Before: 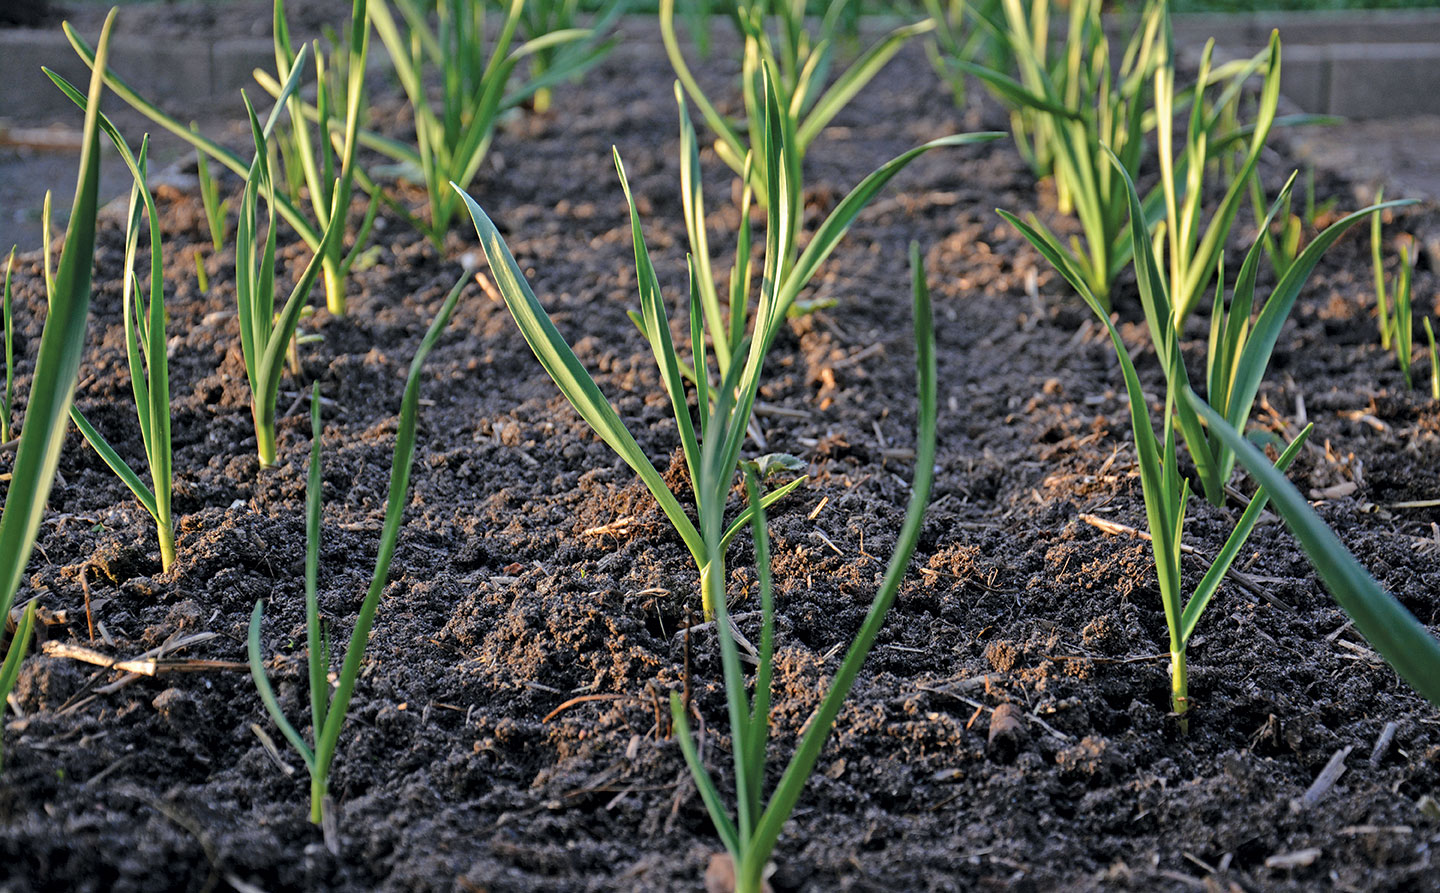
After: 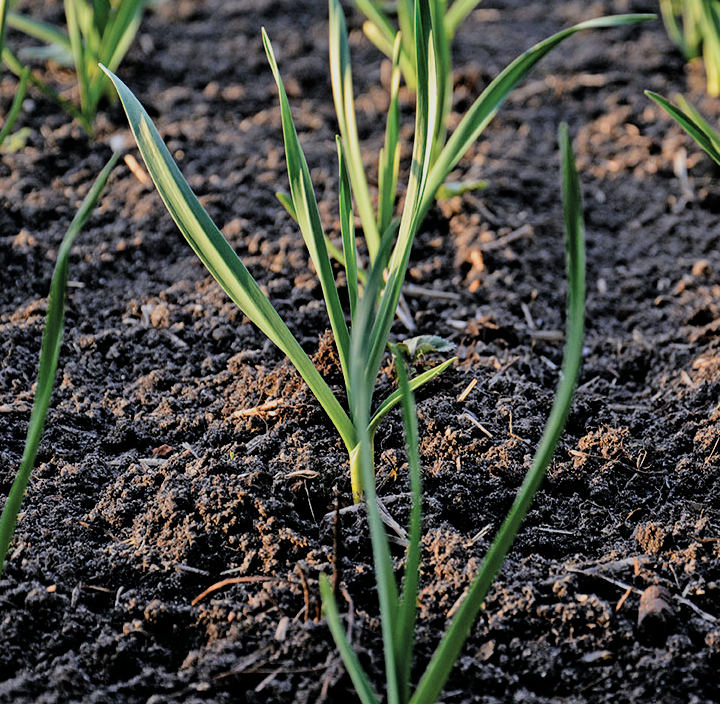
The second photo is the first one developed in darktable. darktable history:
crop and rotate: angle 0.014°, left 24.412%, top 13.244%, right 25.549%, bottom 7.86%
filmic rgb: black relative exposure -5.12 EV, white relative exposure 3.96 EV, hardness 2.89, contrast 1.299, highlights saturation mix -30.3%
